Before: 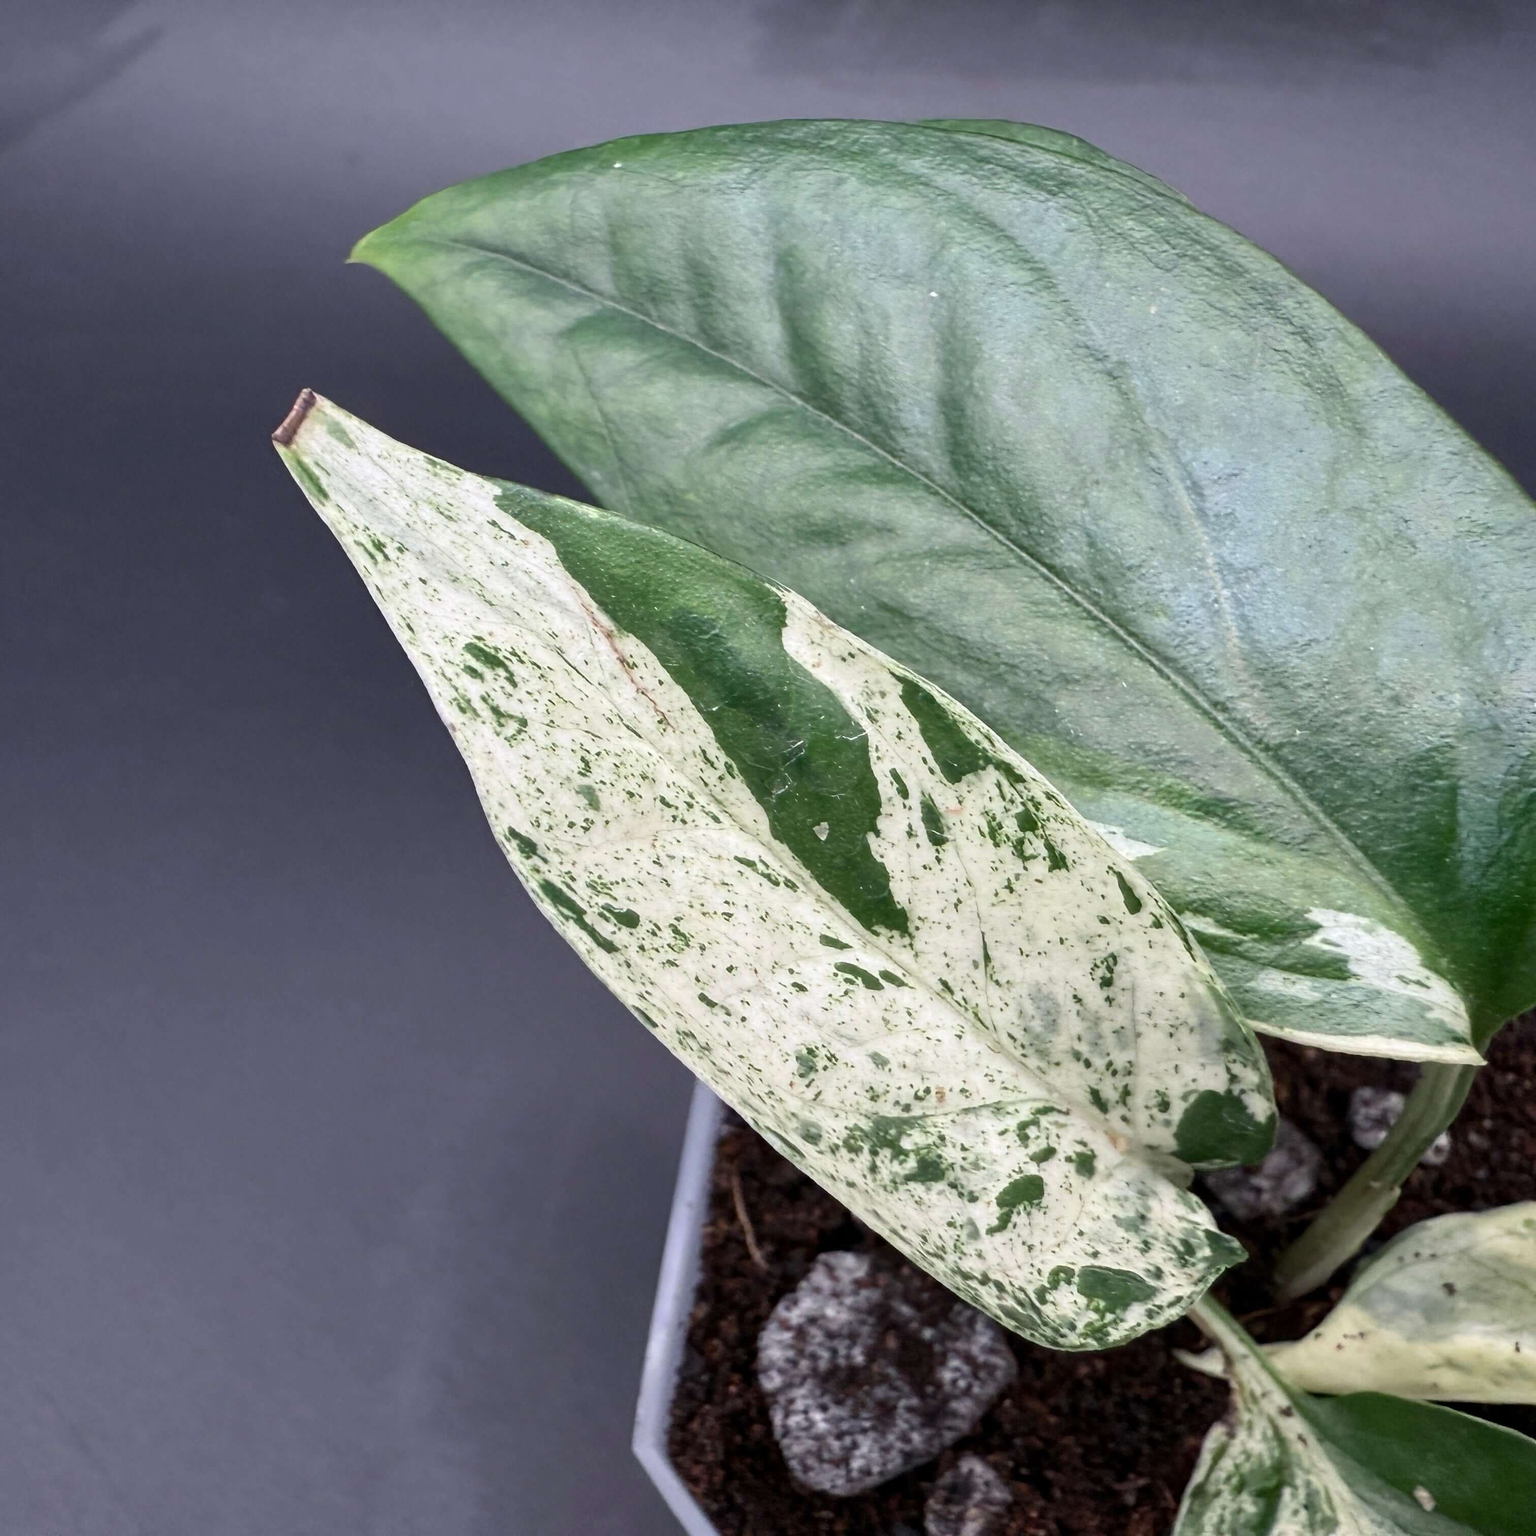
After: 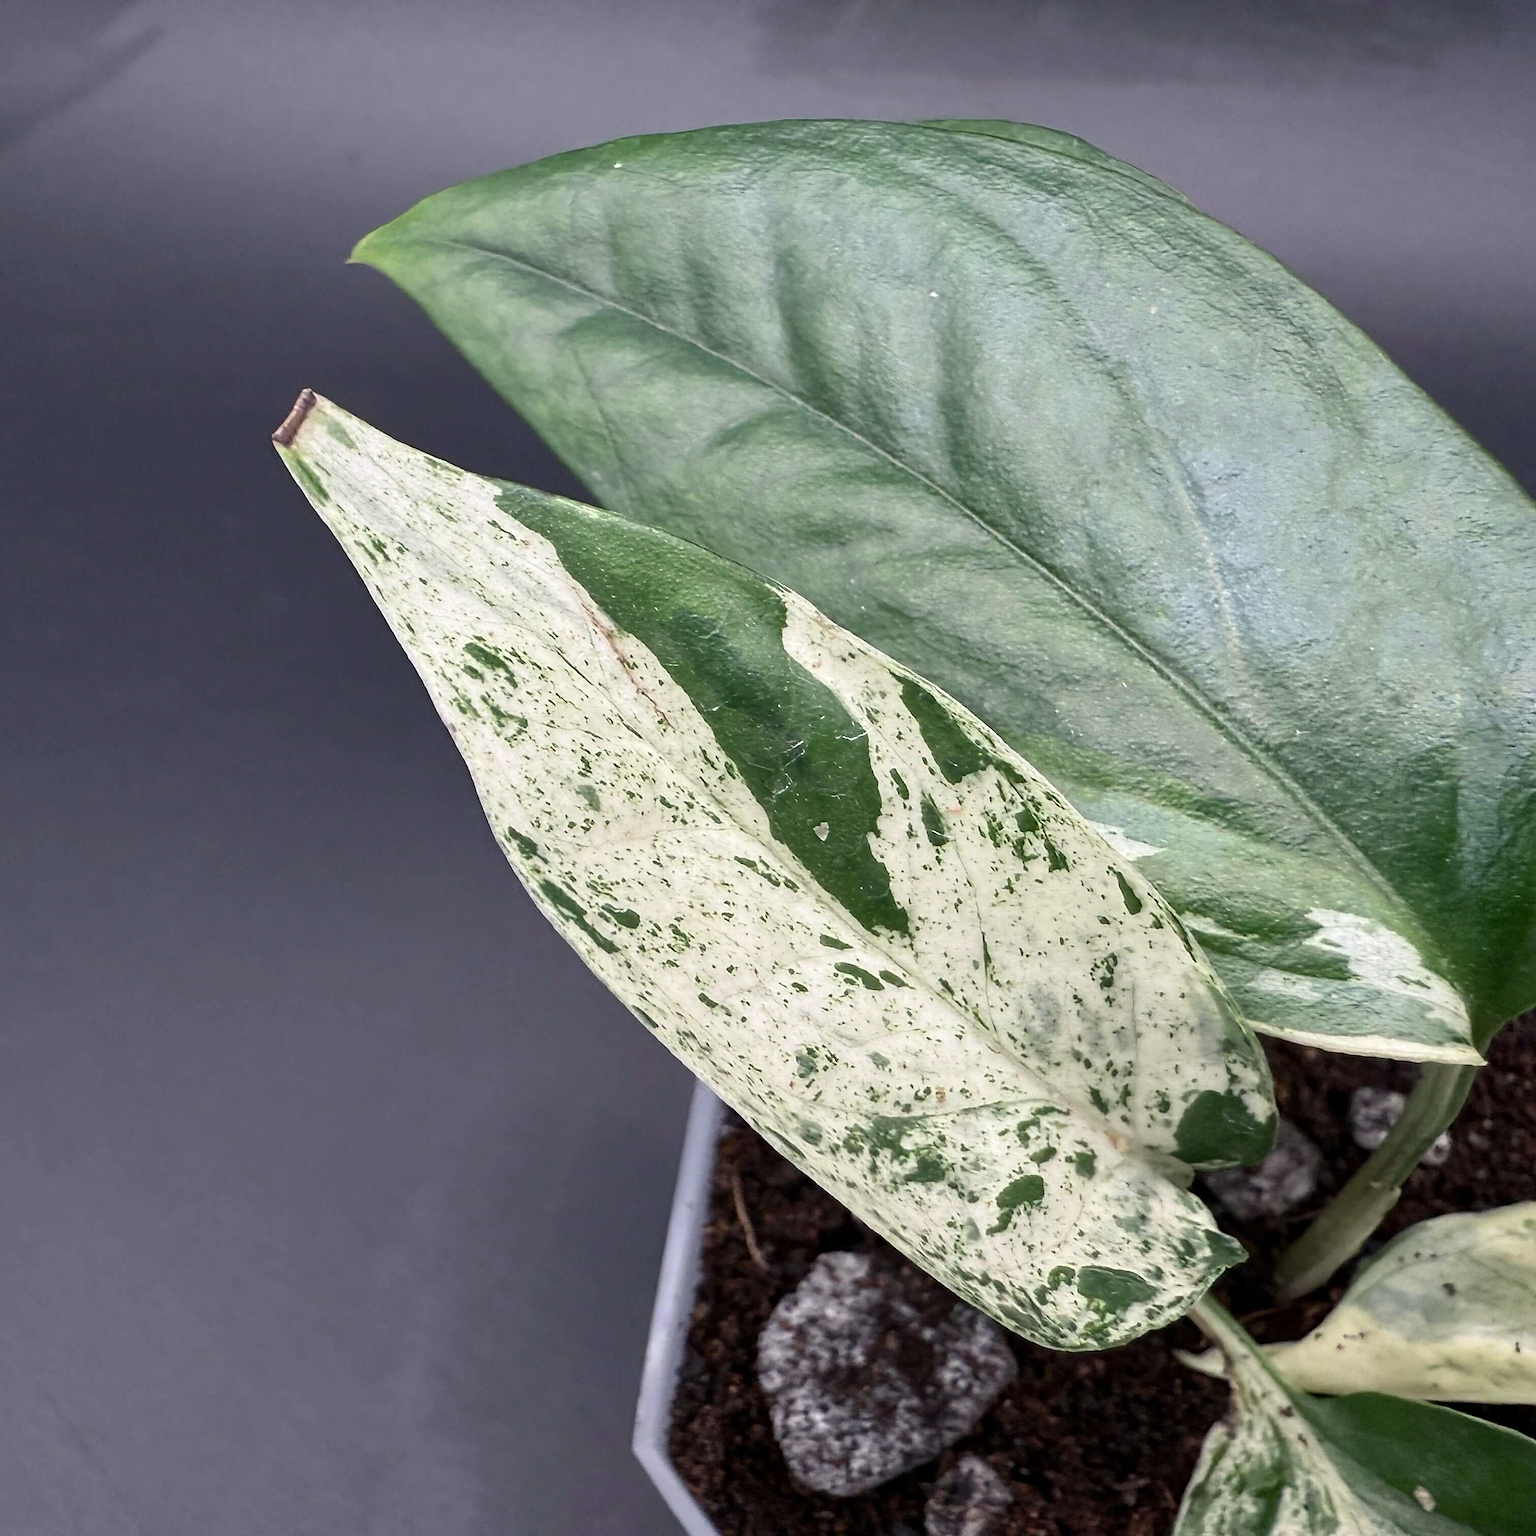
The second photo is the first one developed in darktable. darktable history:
contrast brightness saturation: saturation -0.05
color correction: highlights b* 3
sharpen: on, module defaults
